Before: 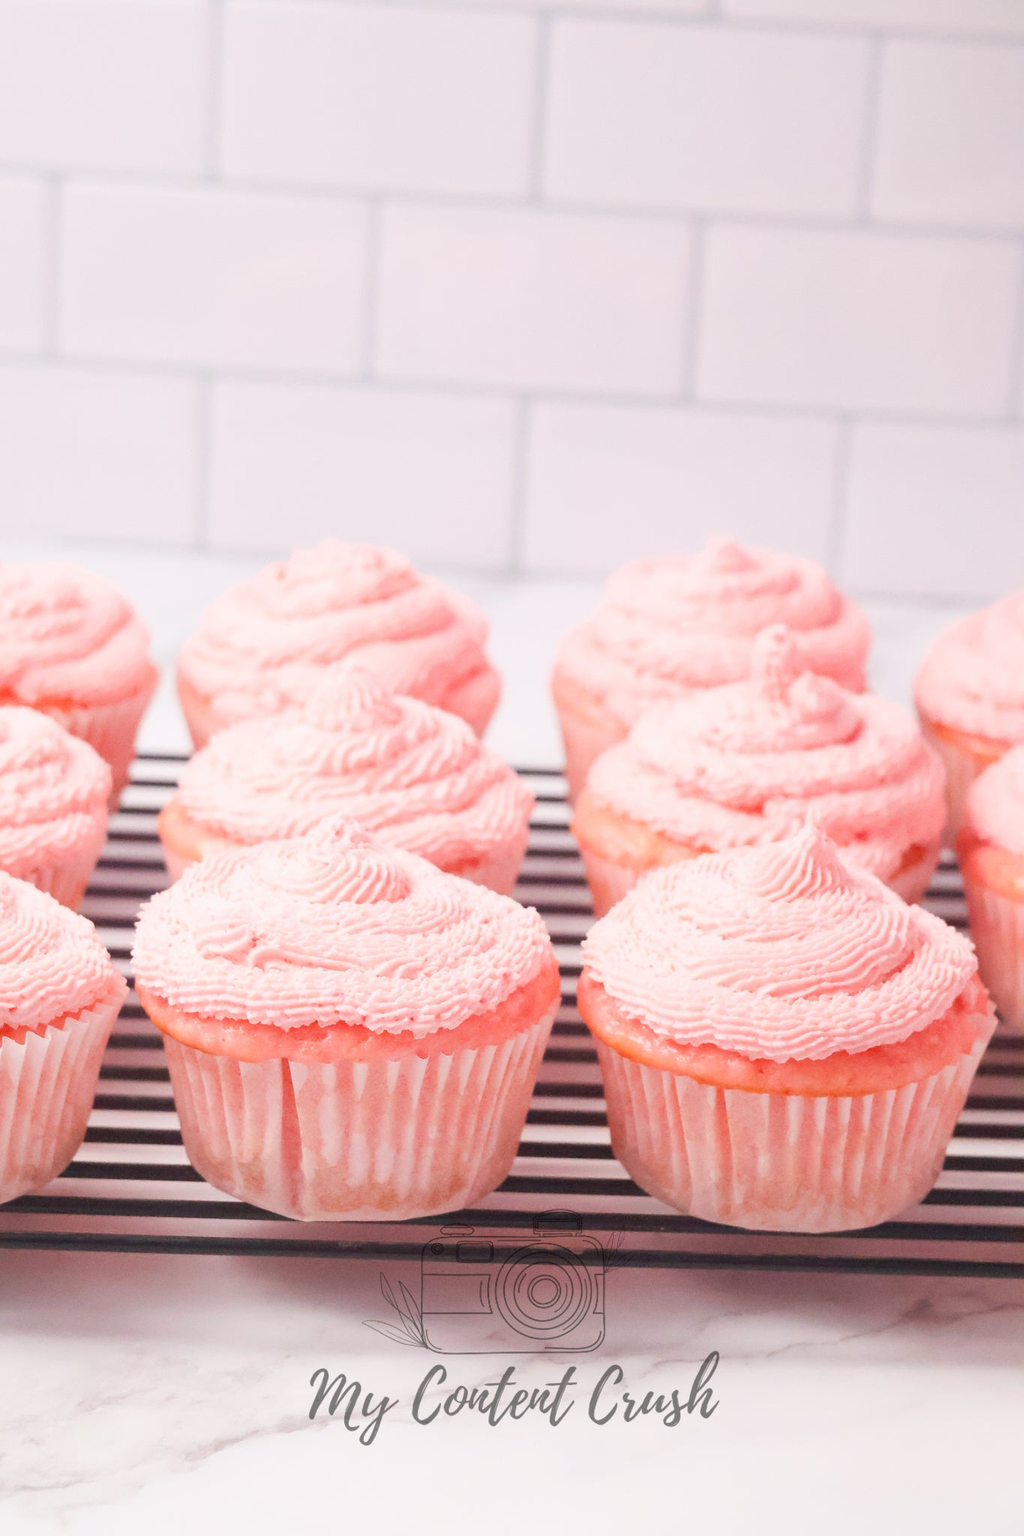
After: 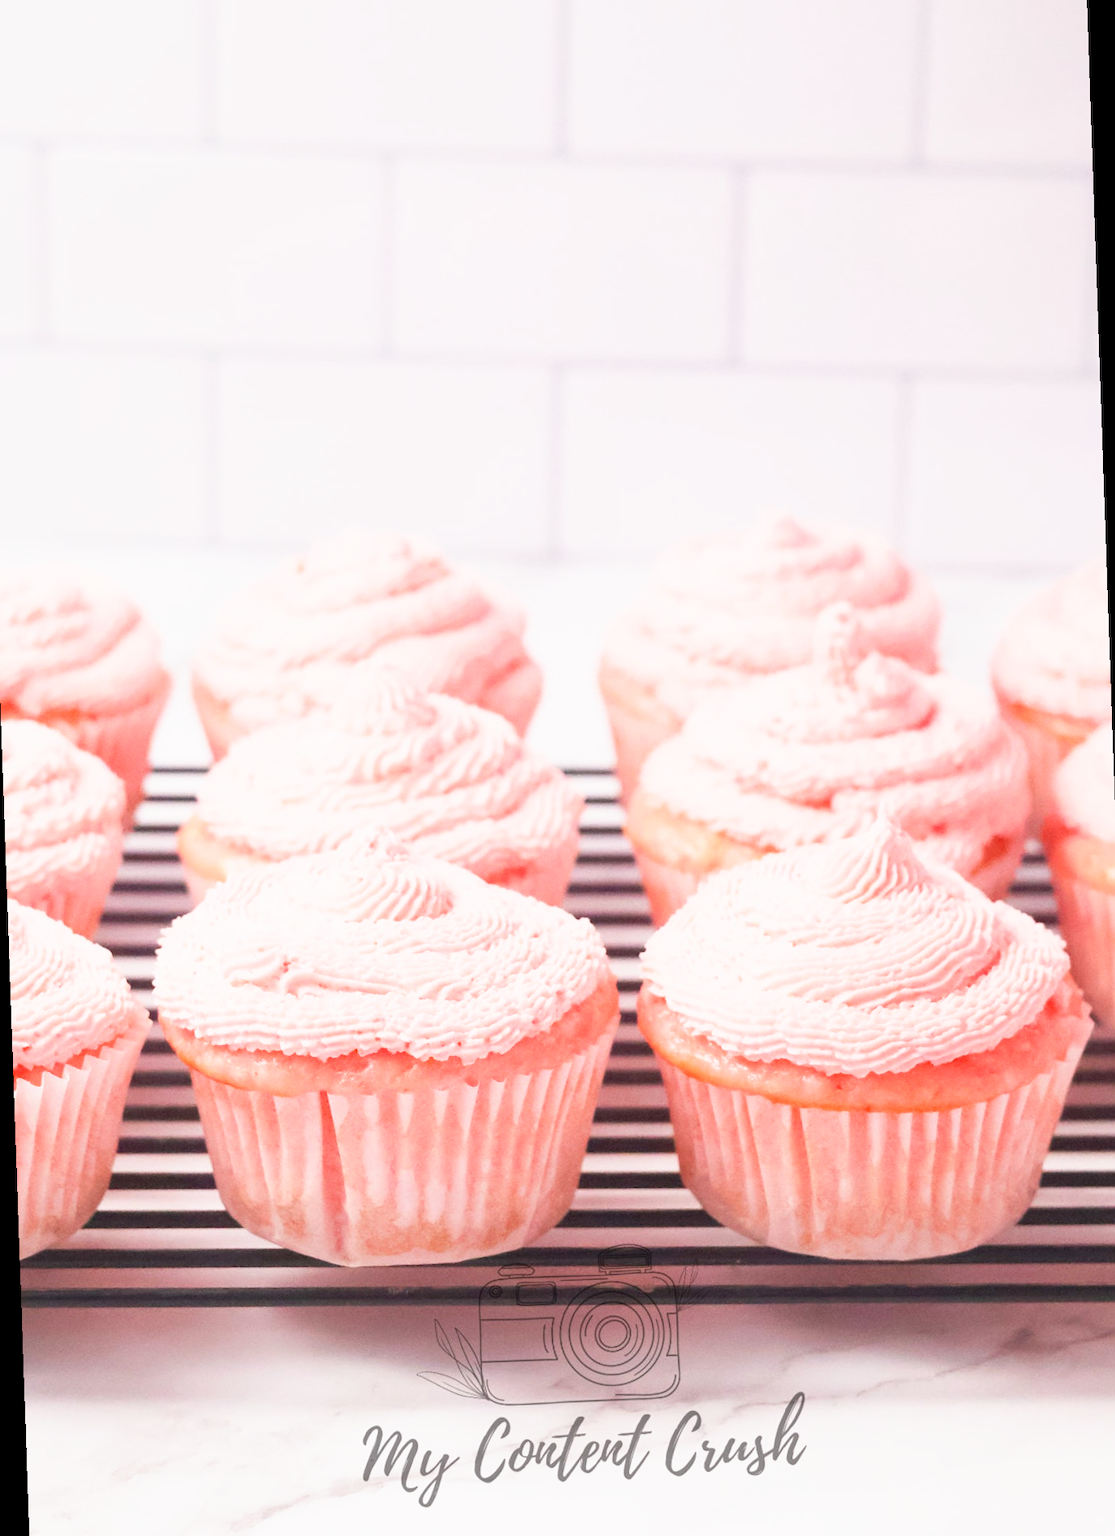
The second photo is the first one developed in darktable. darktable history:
rotate and perspective: rotation -2°, crop left 0.022, crop right 0.978, crop top 0.049, crop bottom 0.951
base curve: curves: ch0 [(0, 0) (0.688, 0.865) (1, 1)], preserve colors none
